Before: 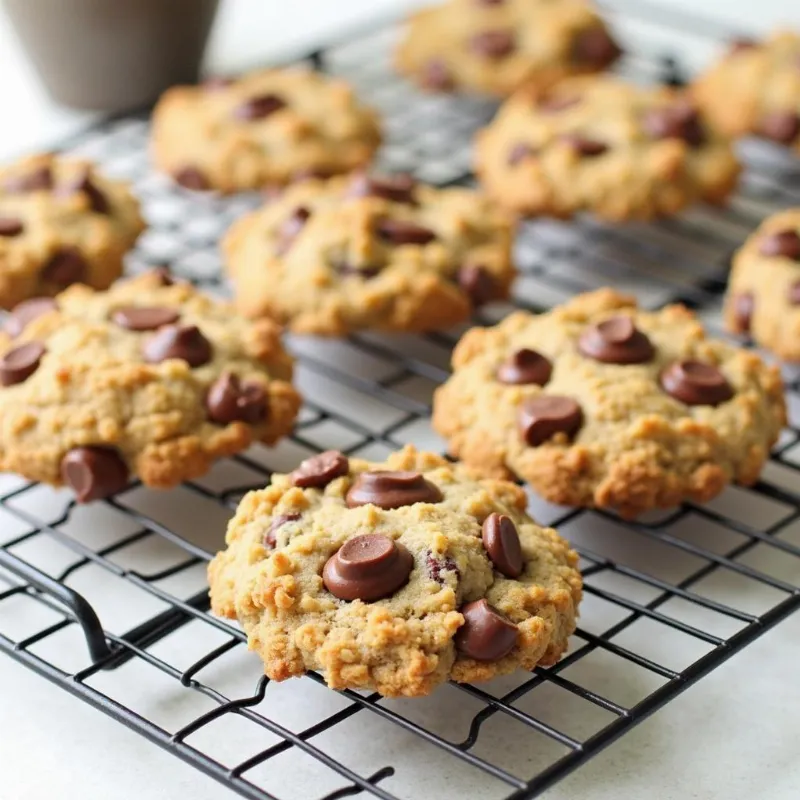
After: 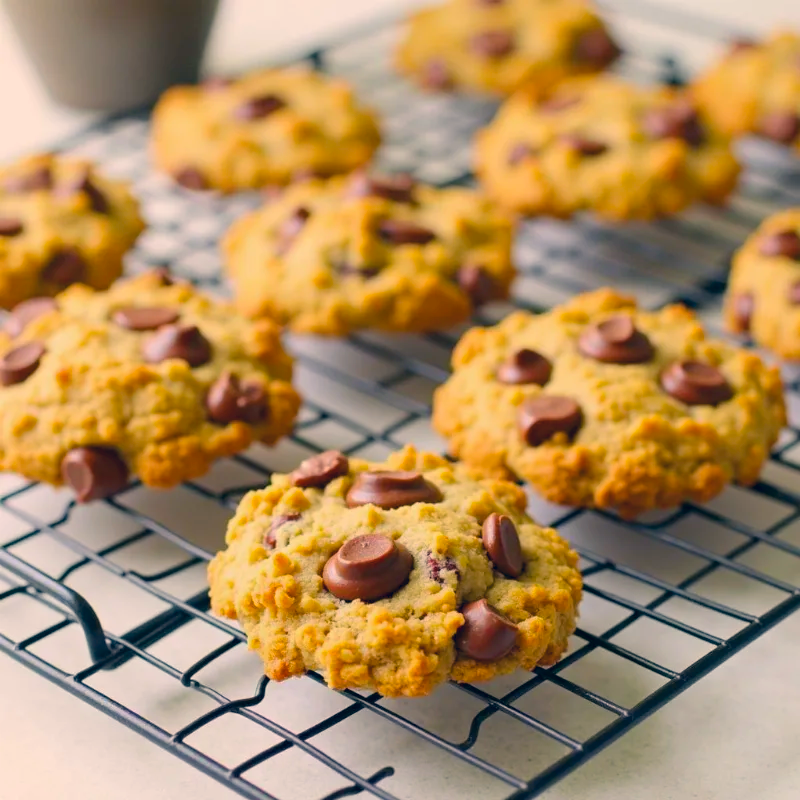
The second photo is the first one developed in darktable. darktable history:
color balance rgb: linear chroma grading › global chroma 9.083%, perceptual saturation grading › global saturation 24.937%, perceptual brilliance grading › global brilliance 2.586%, perceptual brilliance grading › highlights -3.157%, perceptual brilliance grading › shadows 3.831%, contrast -10.058%
color correction: highlights a* 10.35, highlights b* 14.1, shadows a* -9.96, shadows b* -14.91
